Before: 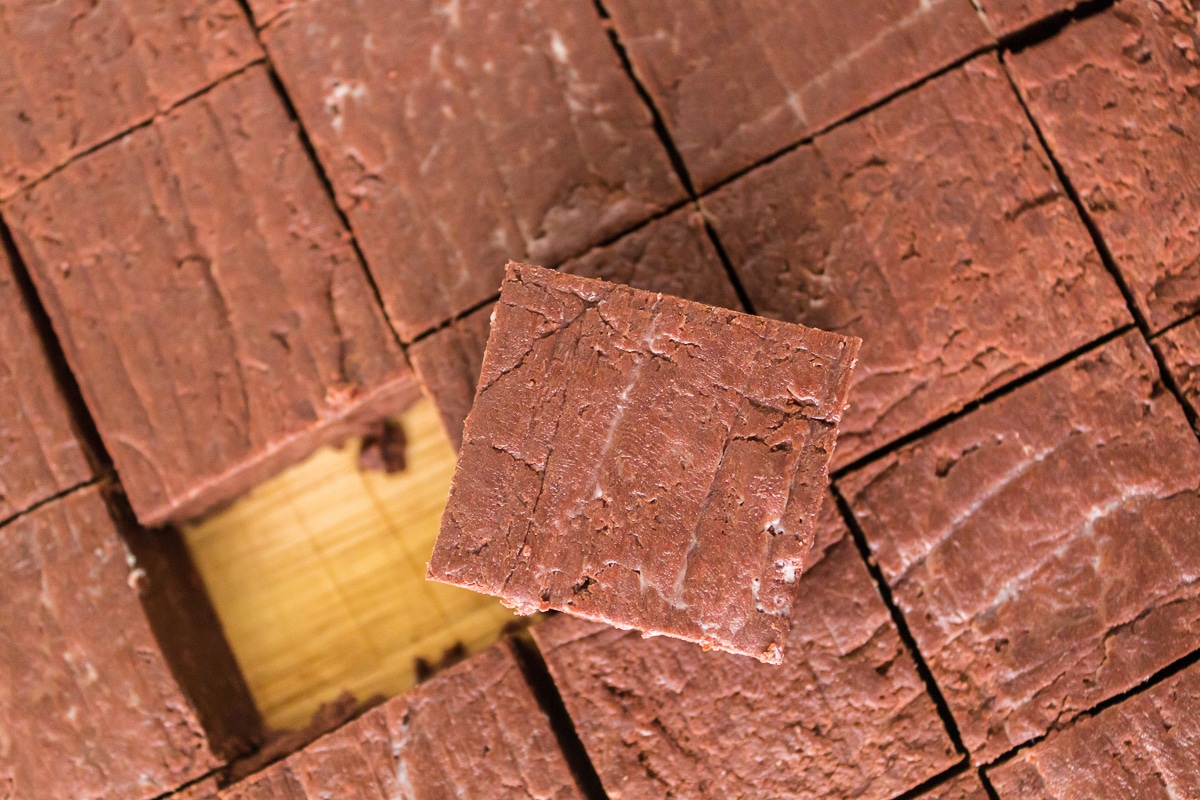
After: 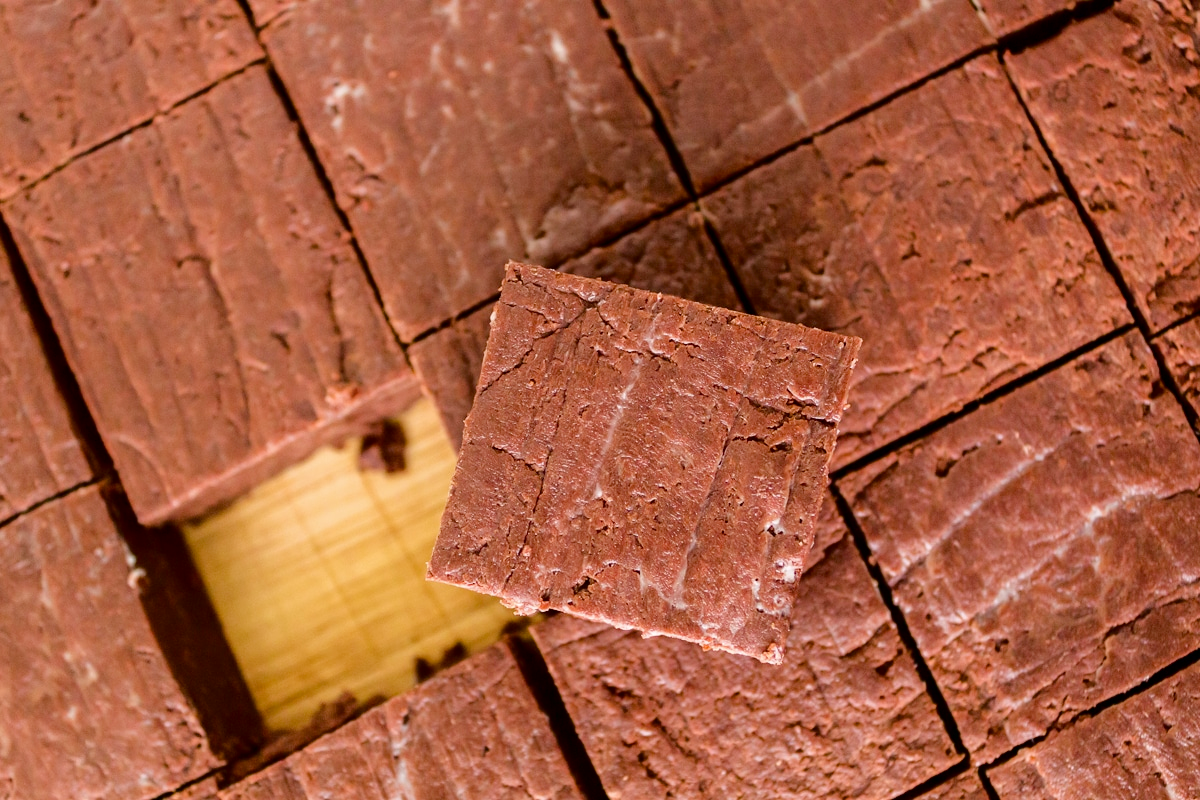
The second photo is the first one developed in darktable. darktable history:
color balance rgb: perceptual saturation grading › global saturation 20%, perceptual saturation grading › highlights -25%, perceptual saturation grading › shadows 25%
fill light: exposure -2 EV, width 8.6
